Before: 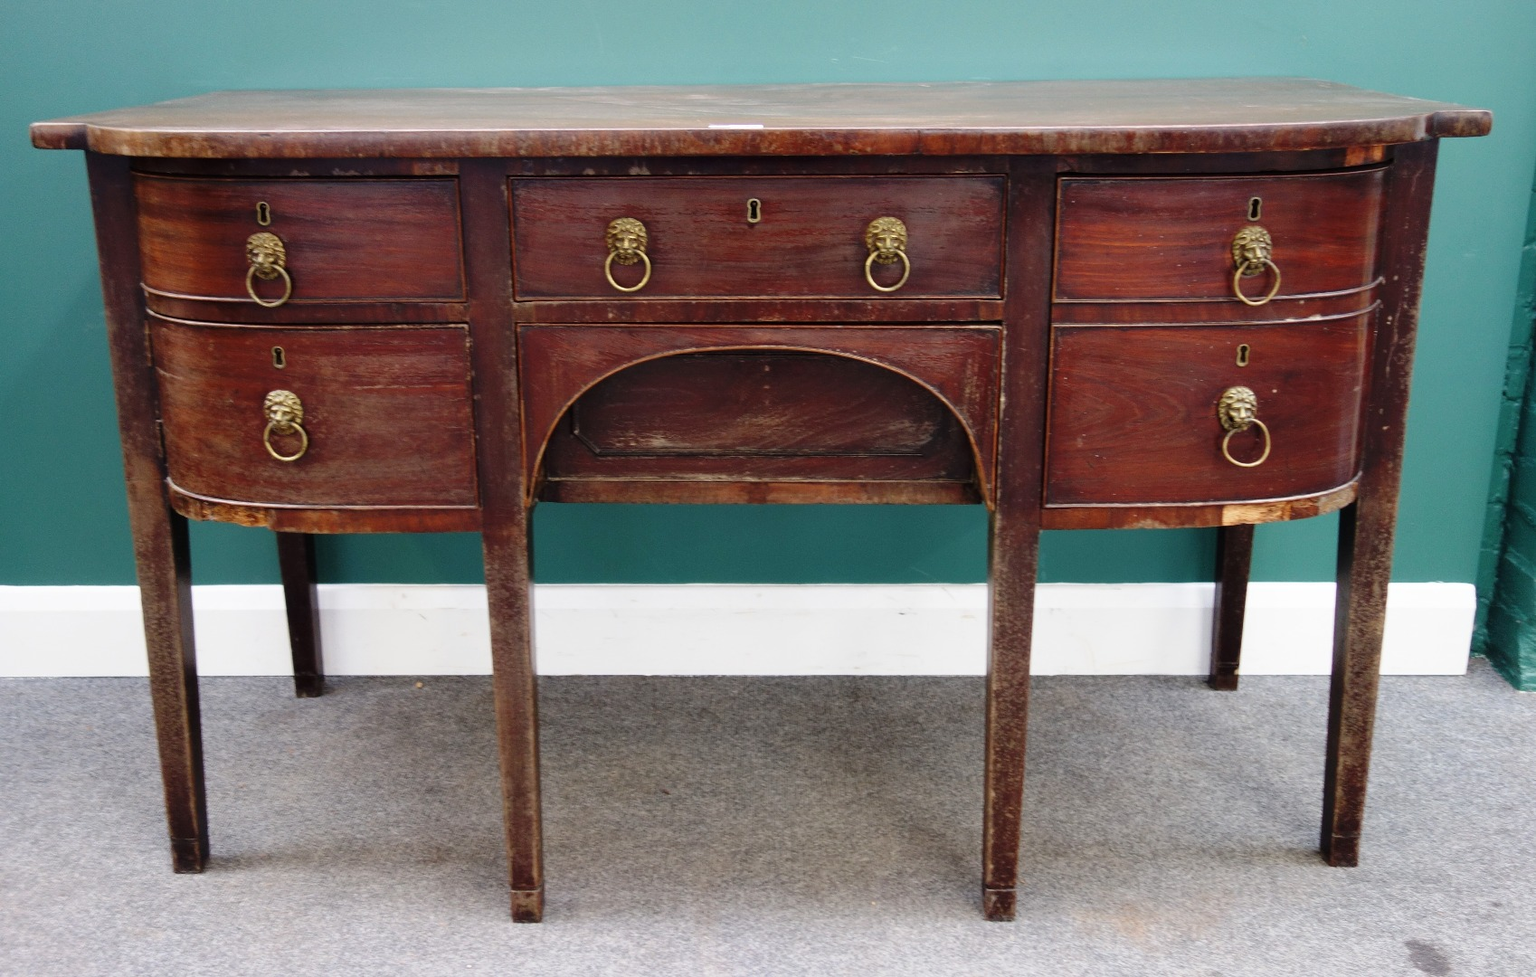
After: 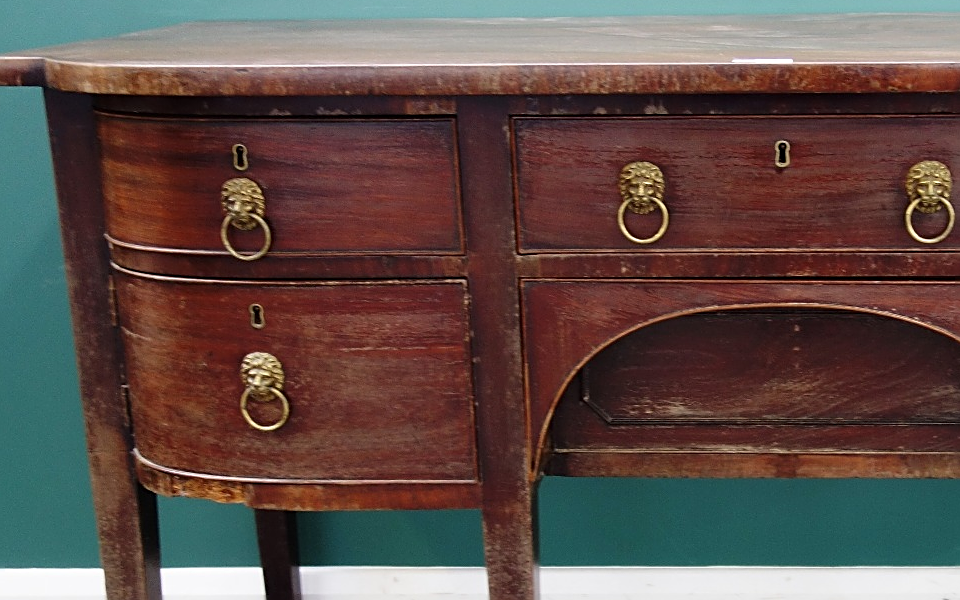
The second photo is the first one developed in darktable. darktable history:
crop and rotate: left 3.036%, top 7.388%, right 40.369%, bottom 37.048%
sharpen: on, module defaults
